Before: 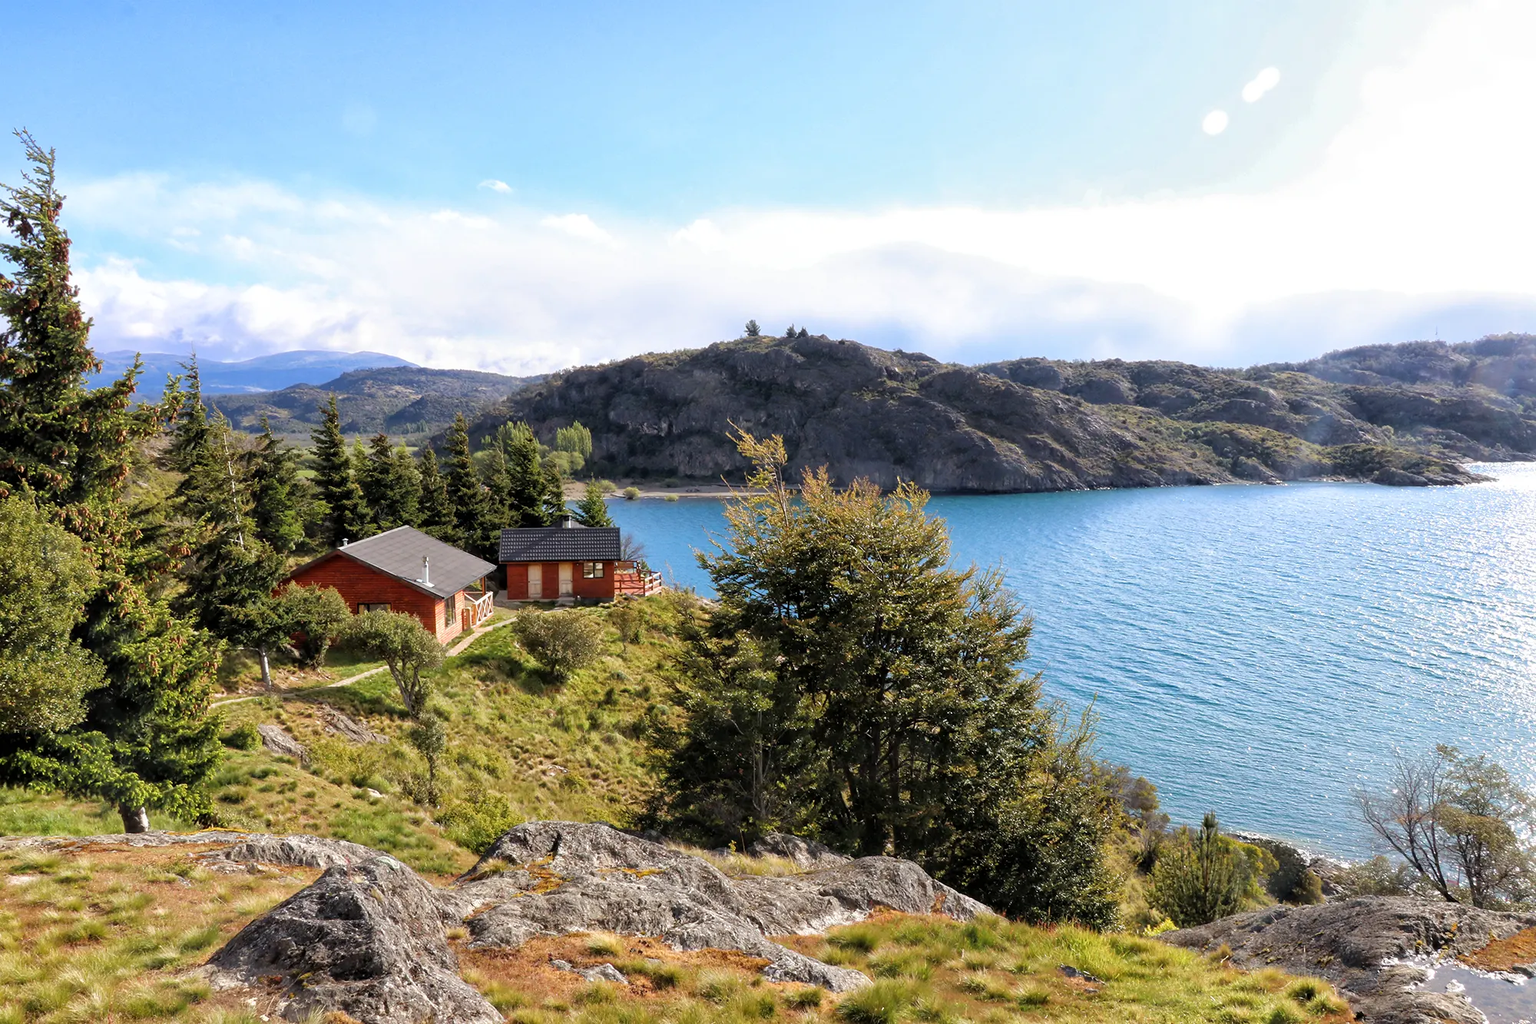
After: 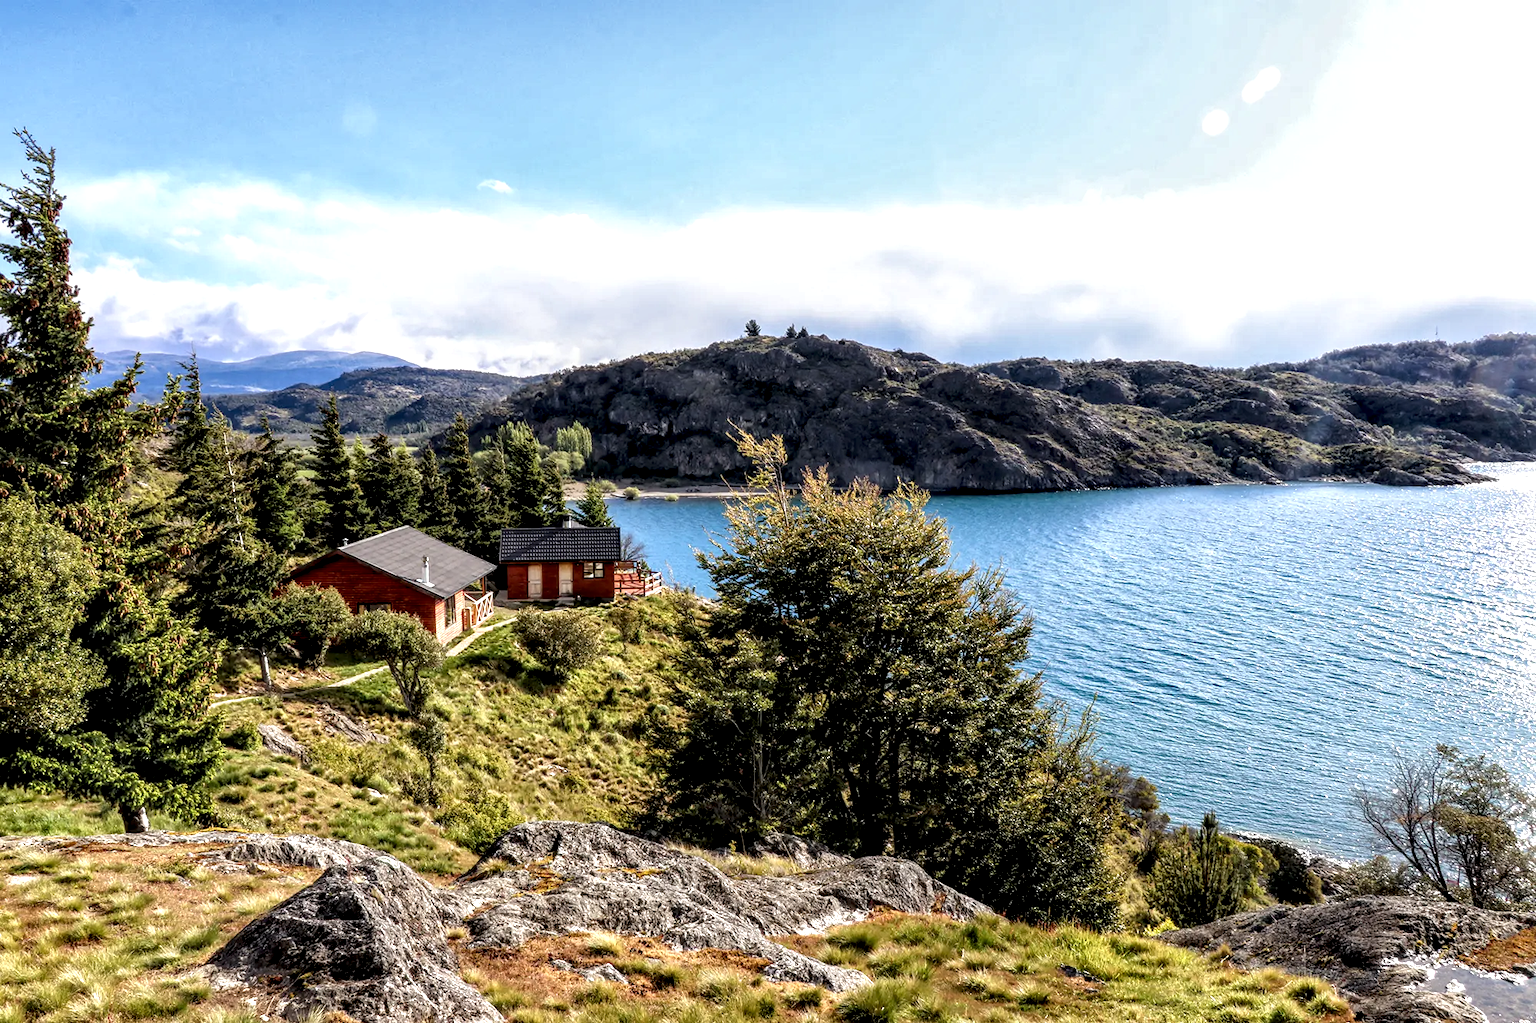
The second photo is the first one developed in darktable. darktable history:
sharpen: radius 2.912, amount 0.882, threshold 47.374
local contrast: highlights 22%, detail 197%
